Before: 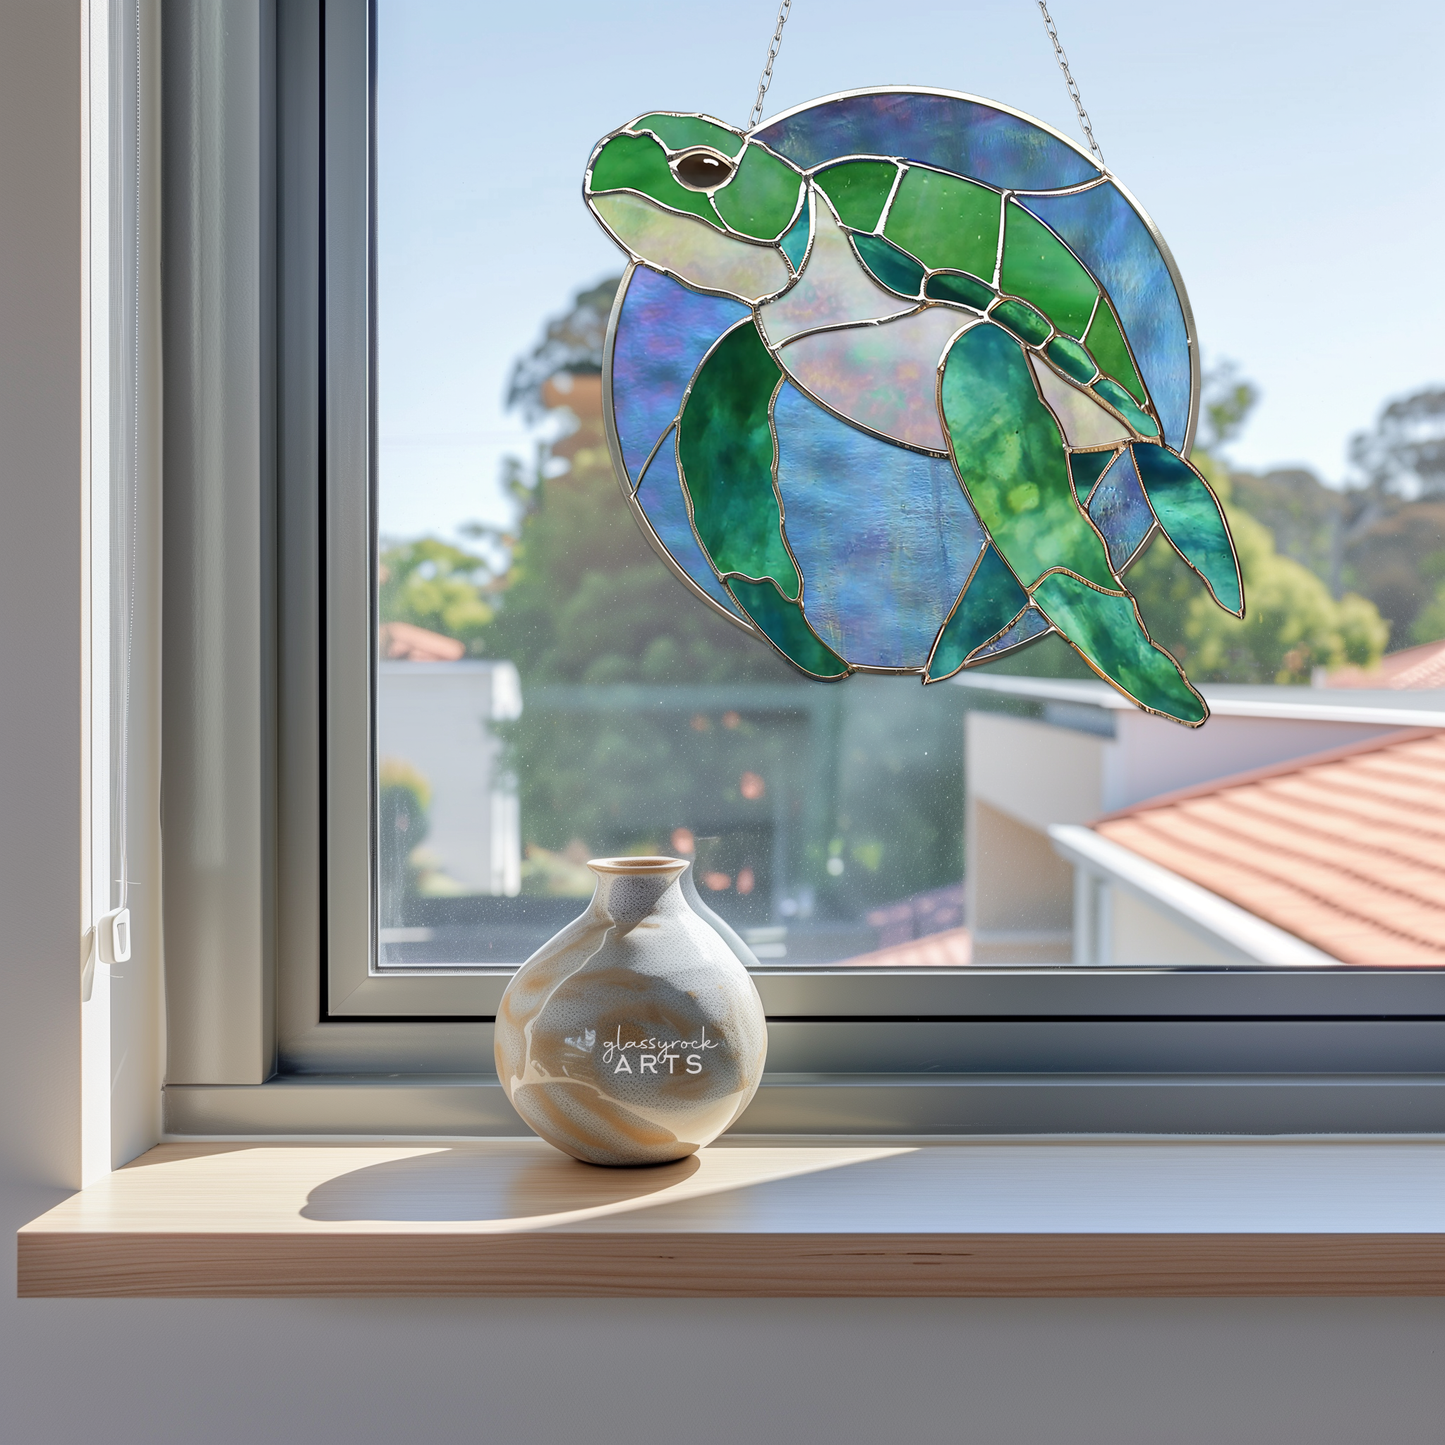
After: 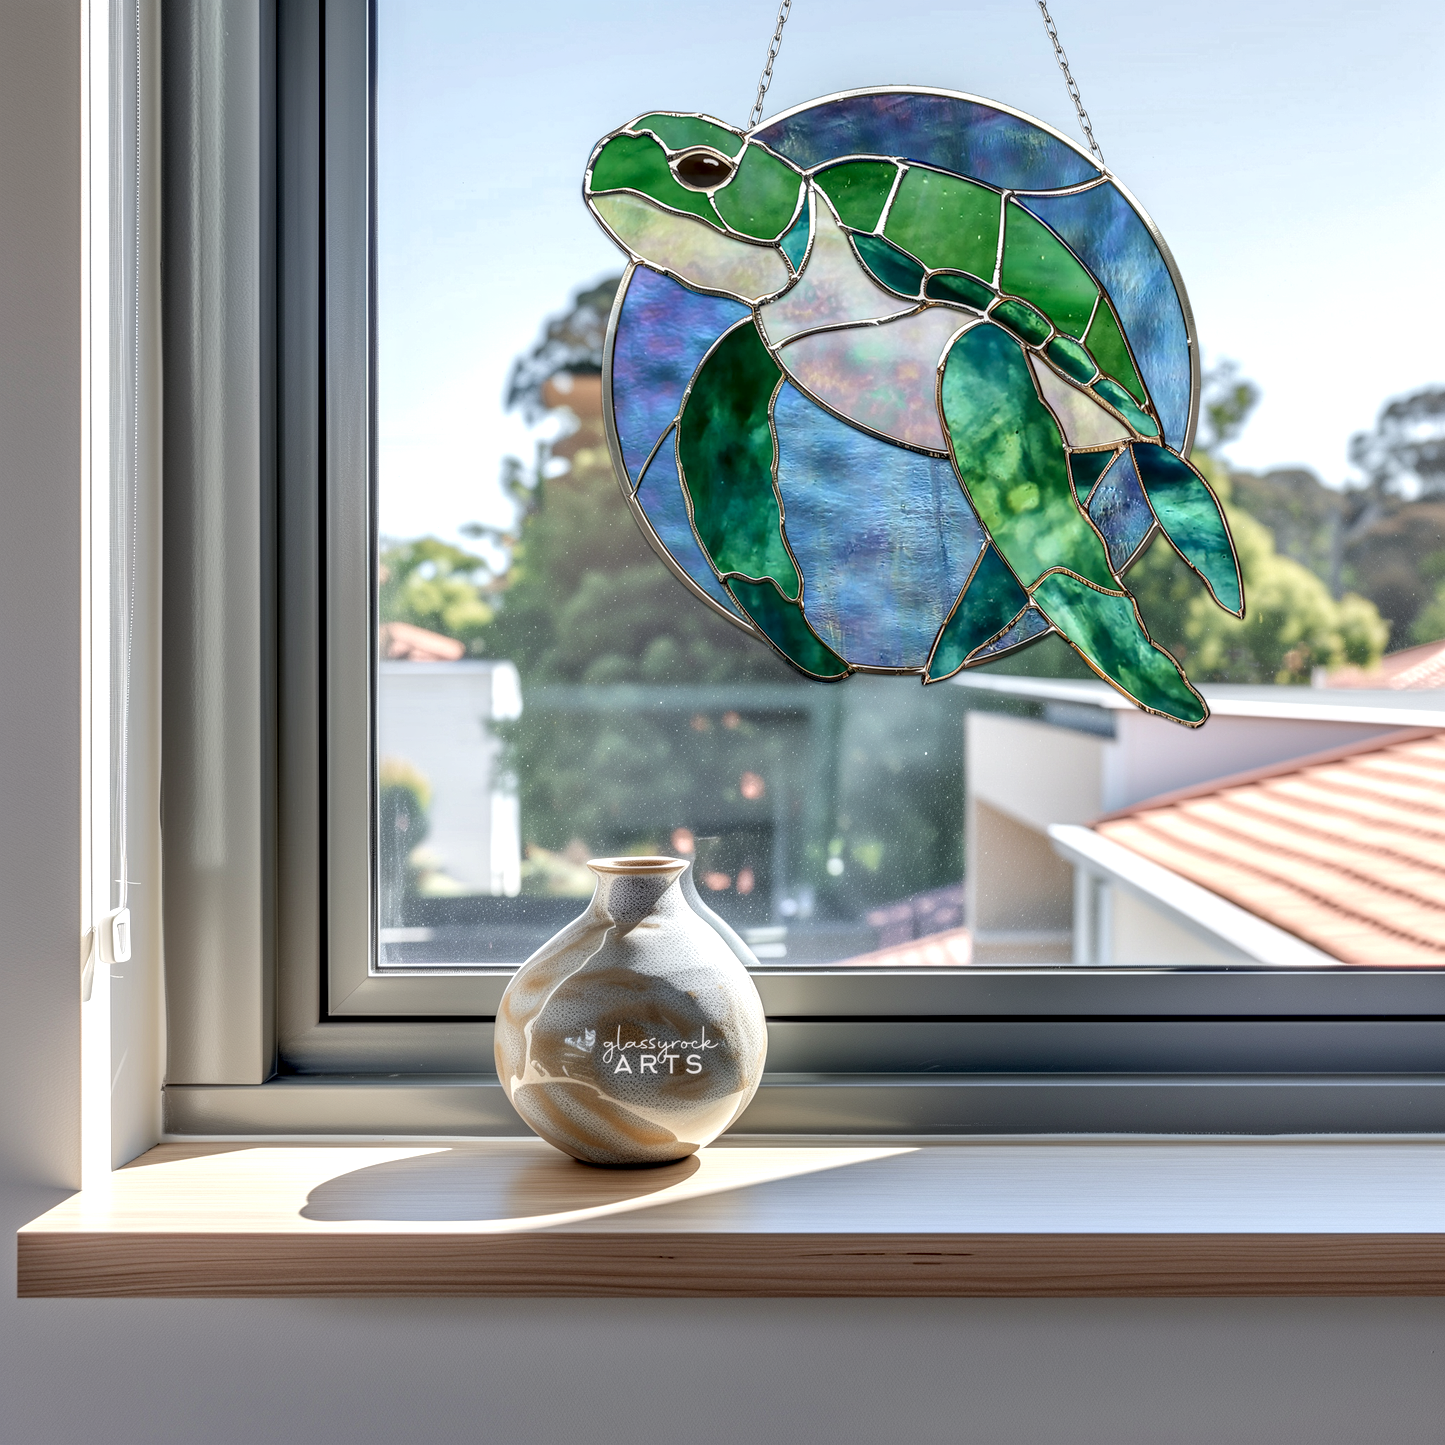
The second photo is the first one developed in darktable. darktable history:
local contrast: highlights 6%, shadows 1%, detail 181%
